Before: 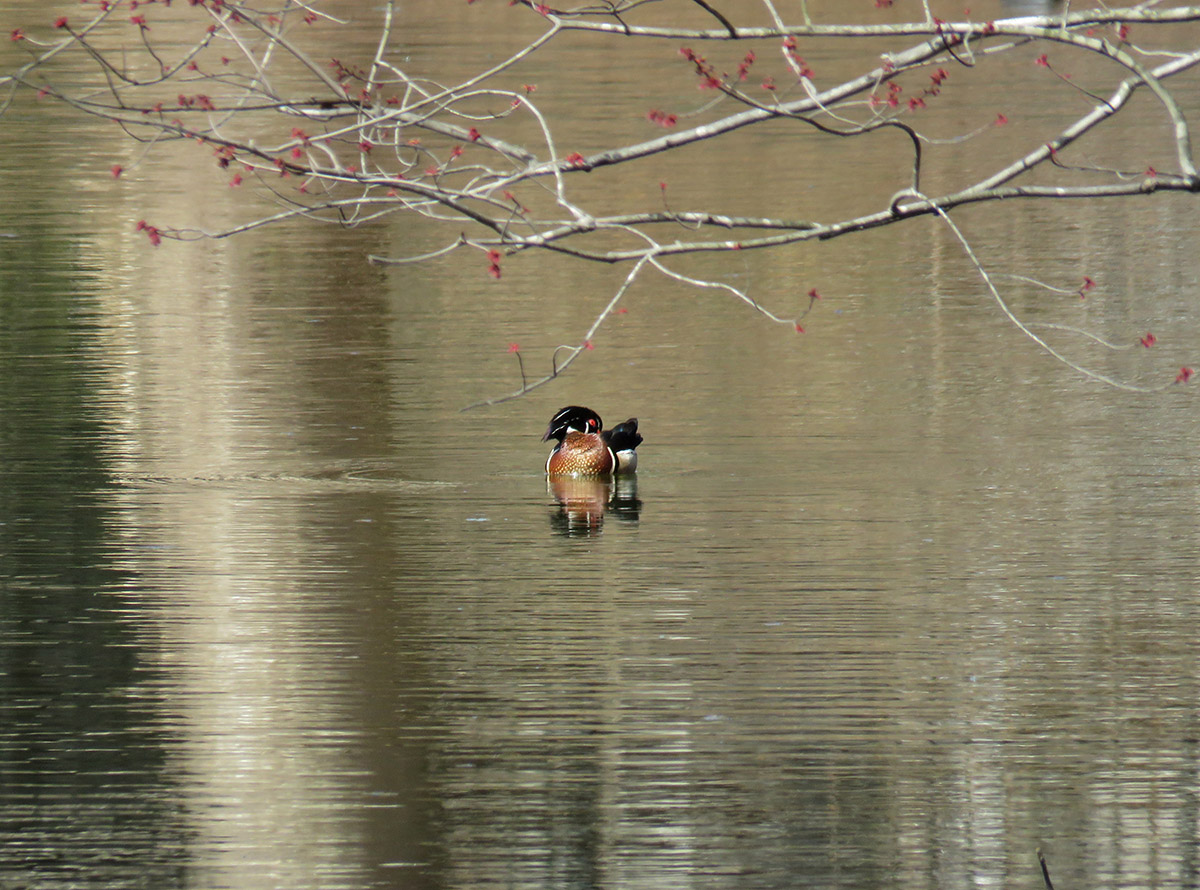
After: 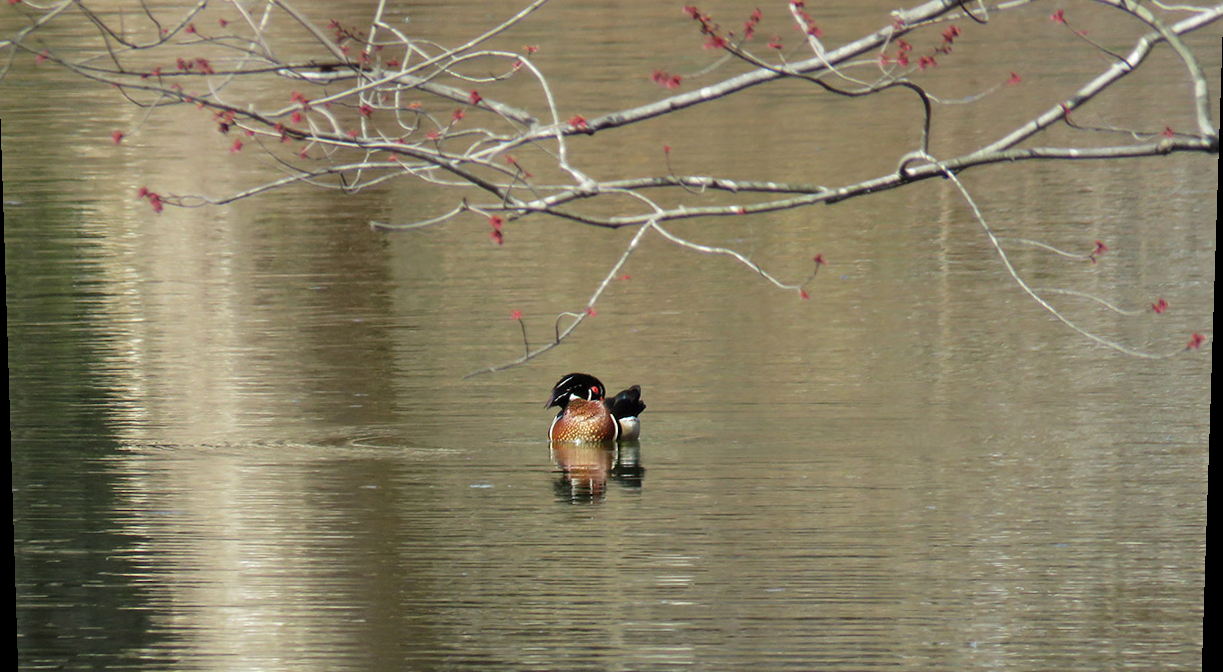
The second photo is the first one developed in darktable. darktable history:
rotate and perspective: lens shift (vertical) 0.048, lens shift (horizontal) -0.024, automatic cropping off
crop: left 0.387%, top 5.469%, bottom 19.809%
